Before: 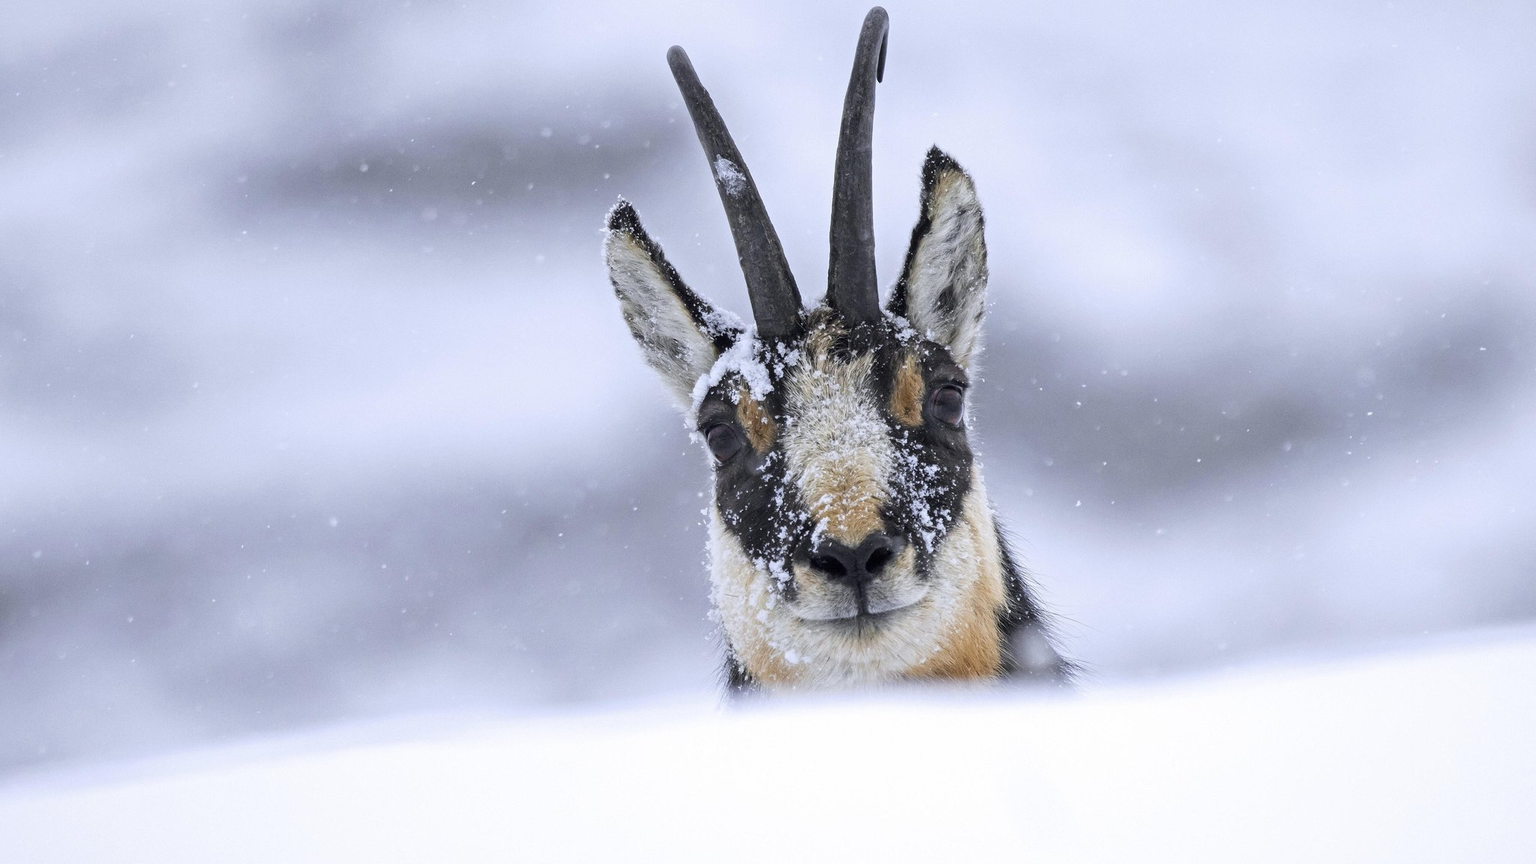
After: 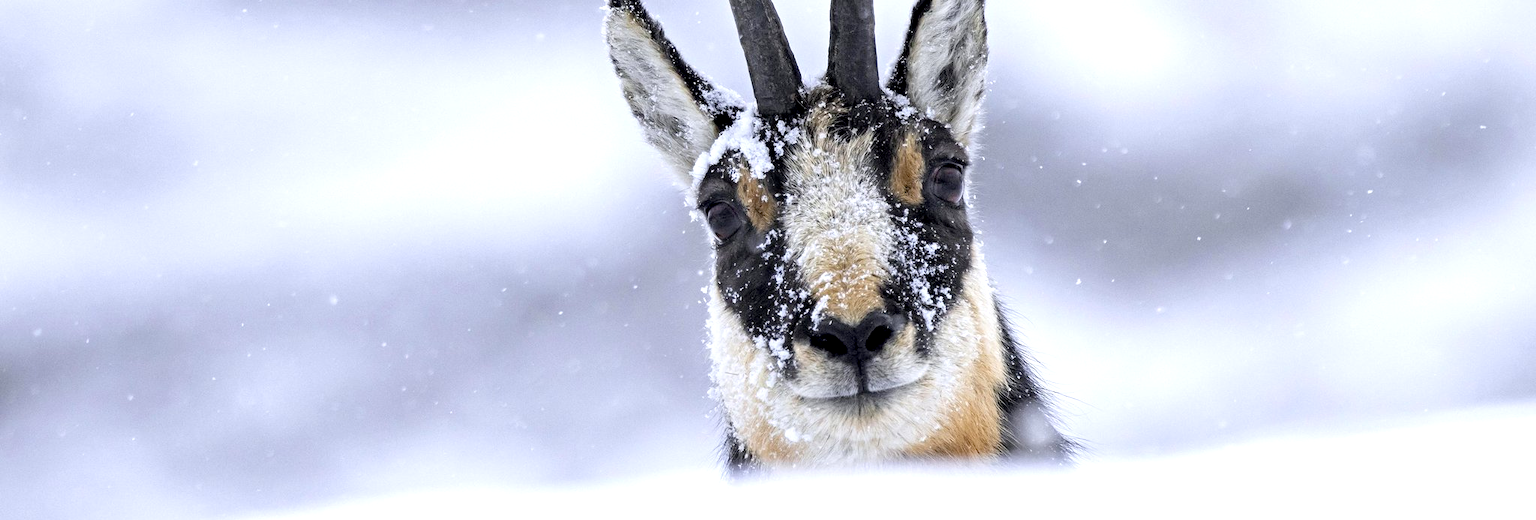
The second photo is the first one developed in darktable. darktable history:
exposure: black level correction 0.01, exposure 0.015 EV, compensate highlight preservation false
tone equalizer: -8 EV -0.41 EV, -7 EV -0.401 EV, -6 EV -0.346 EV, -5 EV -0.231 EV, -3 EV 0.229 EV, -2 EV 0.357 EV, -1 EV 0.411 EV, +0 EV 0.431 EV
crop and rotate: top 25.697%, bottom 13.982%
